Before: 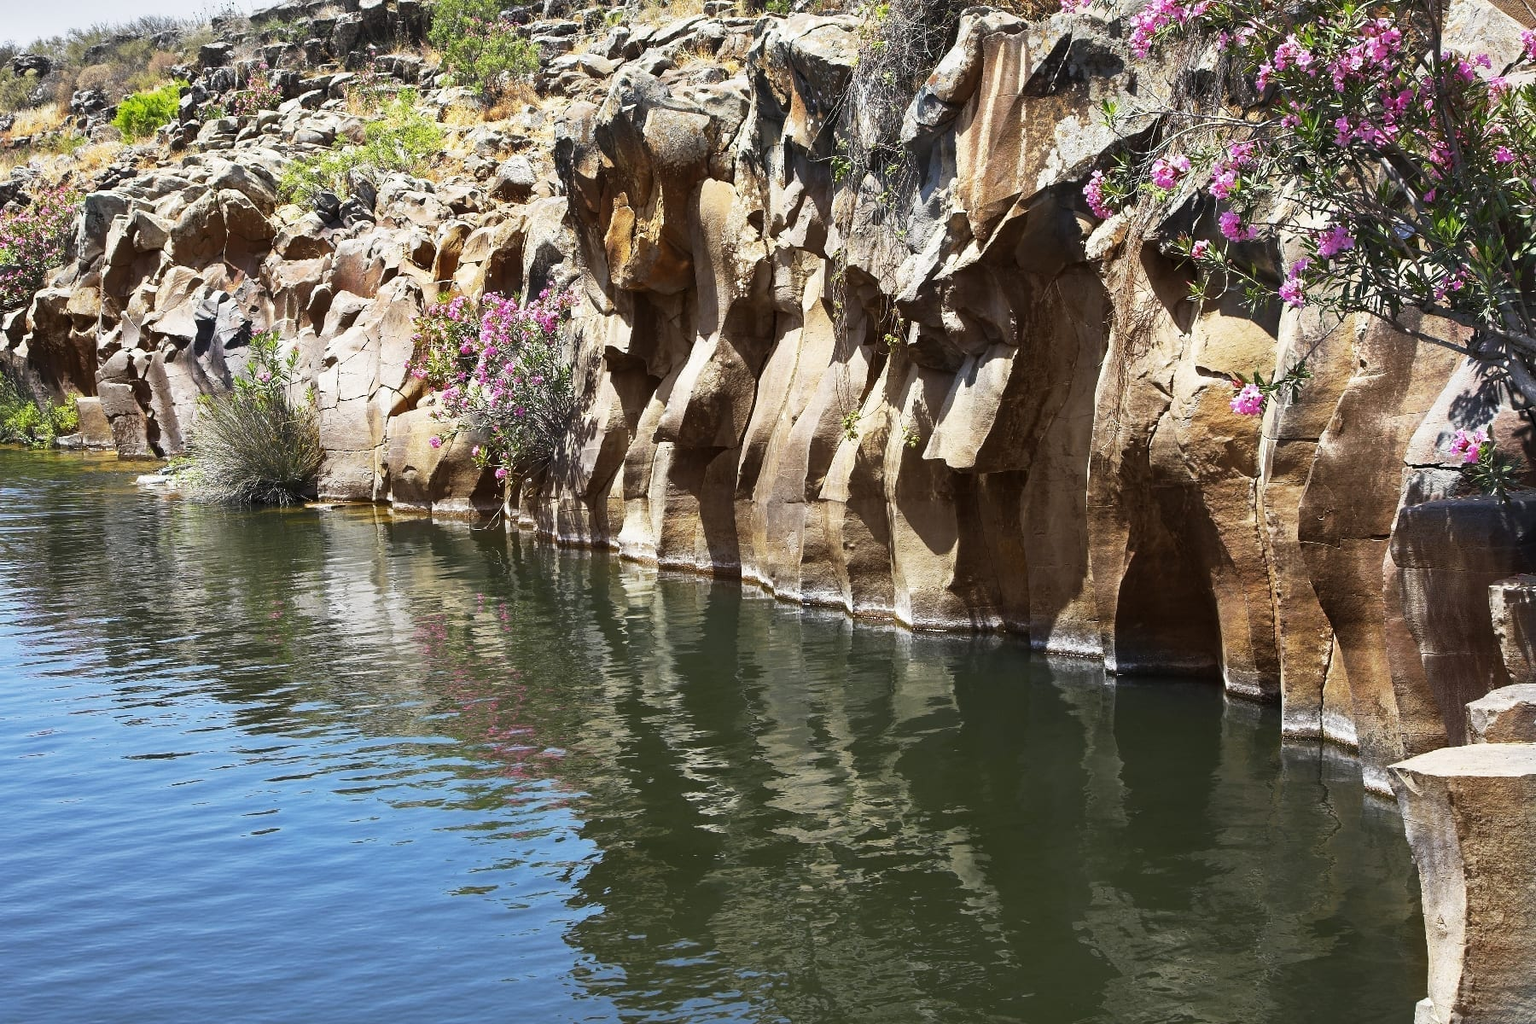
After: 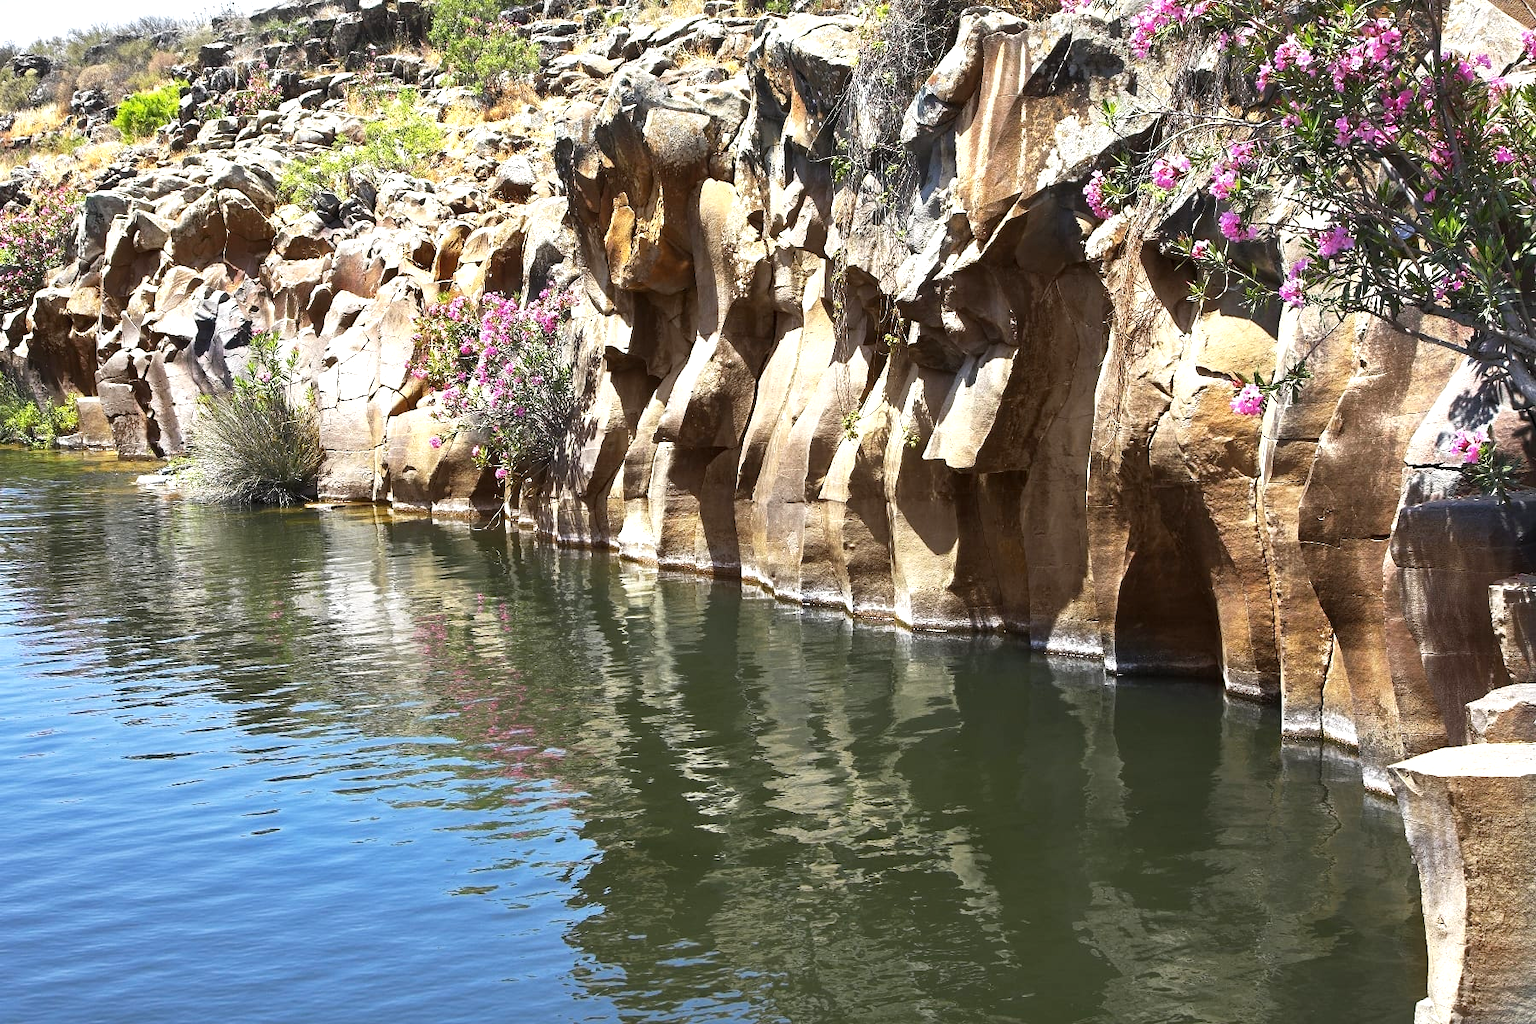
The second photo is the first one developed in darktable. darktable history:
color zones: curves: ch0 [(0, 0.5) (0.143, 0.5) (0.286, 0.5) (0.429, 0.5) (0.62, 0.489) (0.714, 0.445) (0.844, 0.496) (1, 0.5)]; ch1 [(0, 0.5) (0.143, 0.5) (0.286, 0.5) (0.429, 0.5) (0.571, 0.5) (0.714, 0.523) (0.857, 0.5) (1, 0.5)]
exposure: black level correction 0.001, exposure 0.5 EV, compensate exposure bias true, compensate highlight preservation false
